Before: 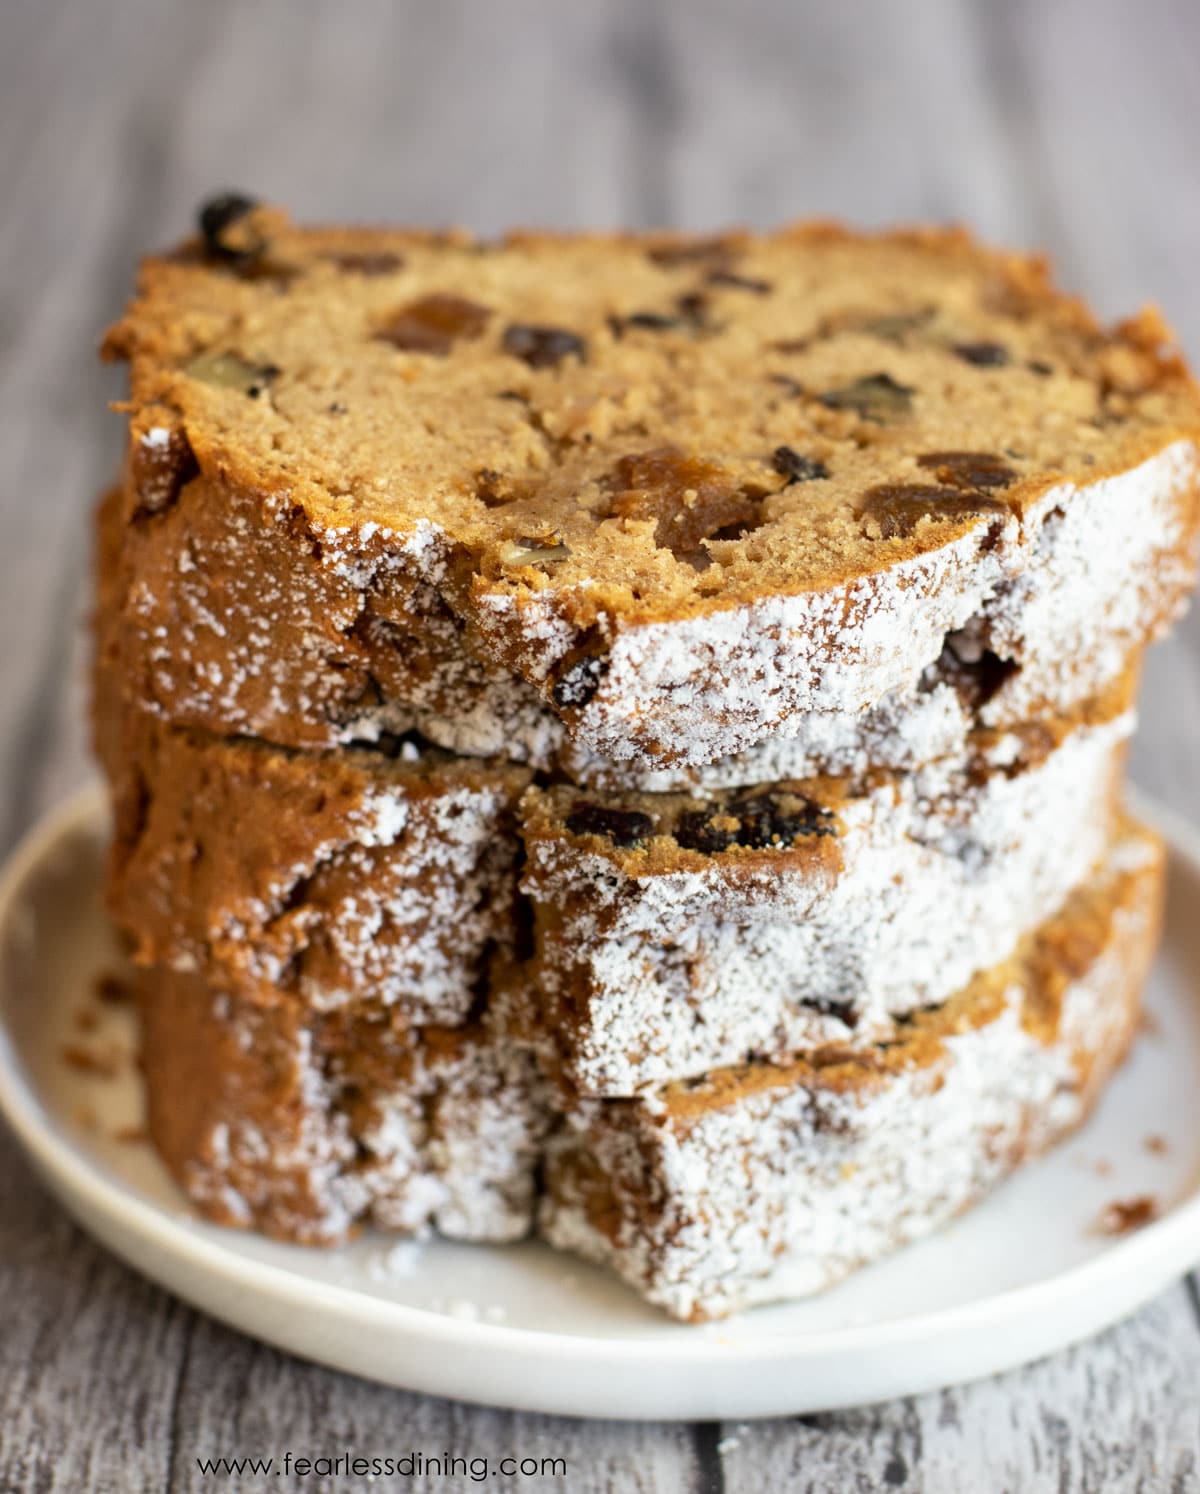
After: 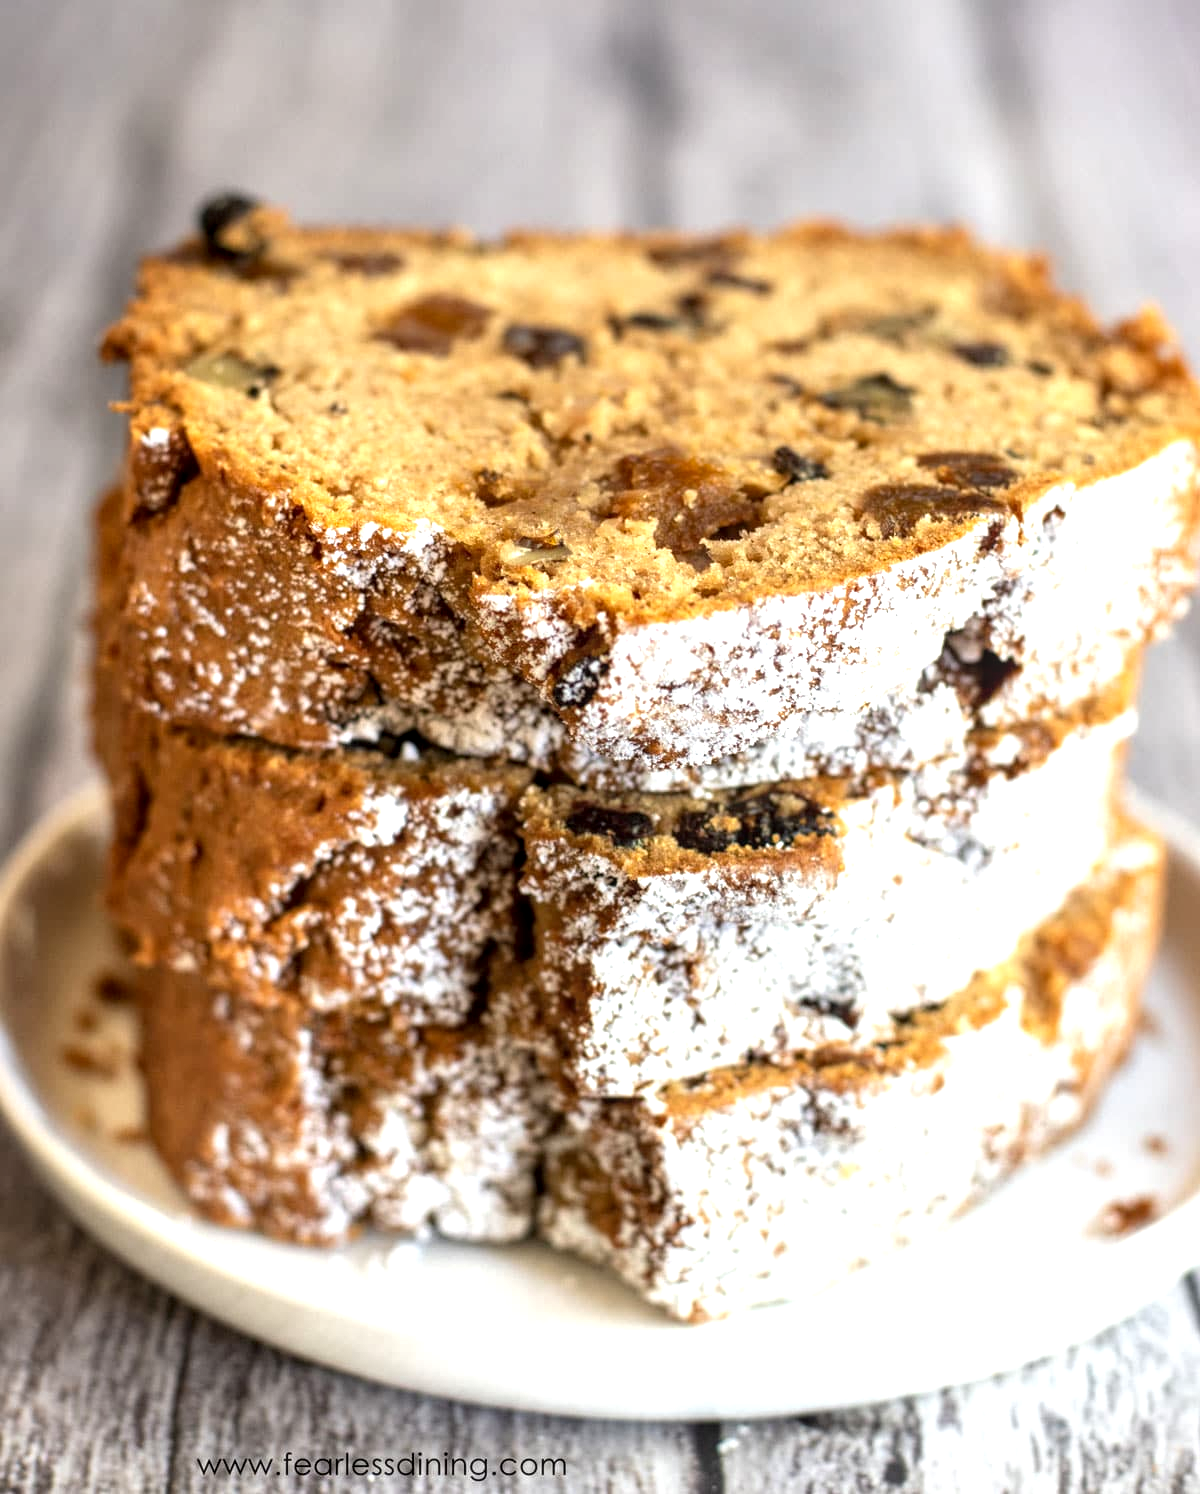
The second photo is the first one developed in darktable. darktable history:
local contrast: detail 130%
exposure: exposure 0.602 EV, compensate exposure bias true, compensate highlight preservation false
